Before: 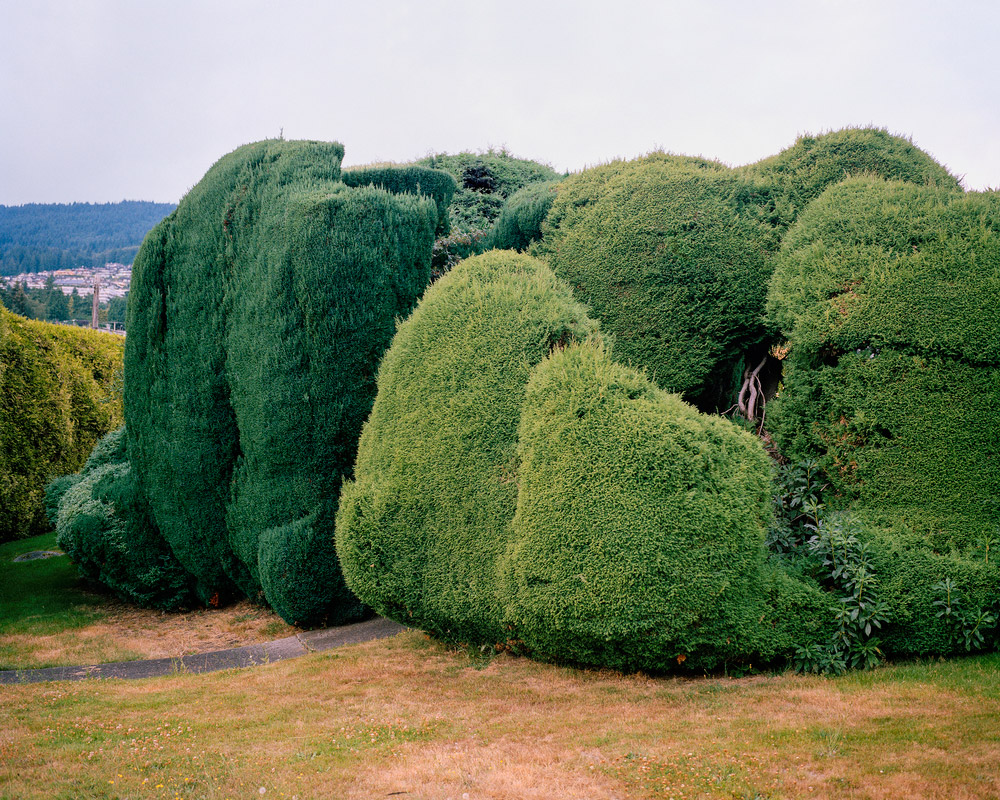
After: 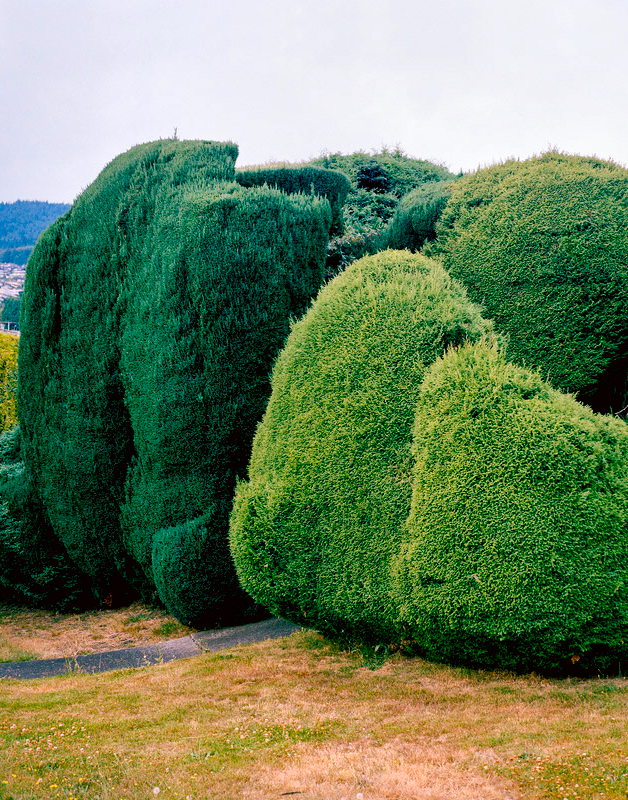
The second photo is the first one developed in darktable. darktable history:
color balance rgb: shadows lift › luminance -28.76%, shadows lift › chroma 10%, shadows lift › hue 230°, power › chroma 0.5%, power › hue 215°, highlights gain › luminance 7.14%, highlights gain › chroma 1%, highlights gain › hue 50°, global offset › luminance -0.29%, global offset › hue 260°, perceptual saturation grading › global saturation 20%, perceptual saturation grading › highlights -13.92%, perceptual saturation grading › shadows 50%
crop: left 10.644%, right 26.528%
color correction: highlights a* -2.73, highlights b* -2.09, shadows a* 2.41, shadows b* 2.73
local contrast: mode bilateral grid, contrast 20, coarseness 50, detail 150%, midtone range 0.2
